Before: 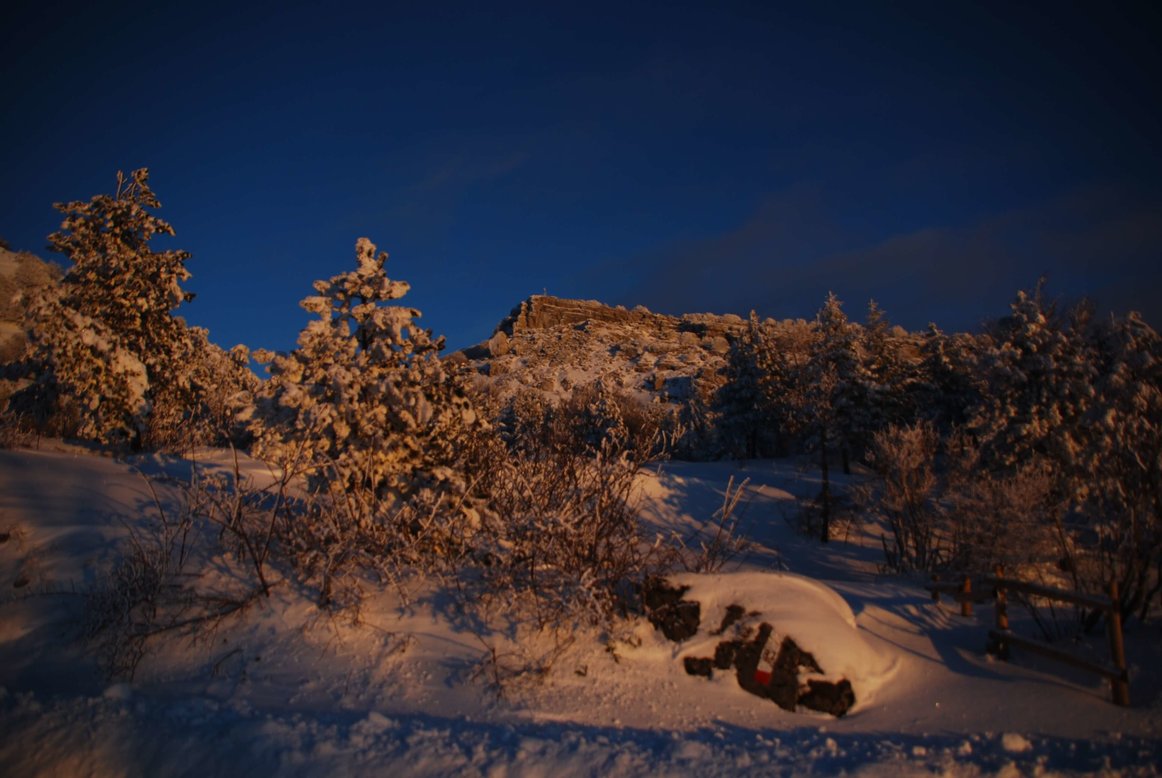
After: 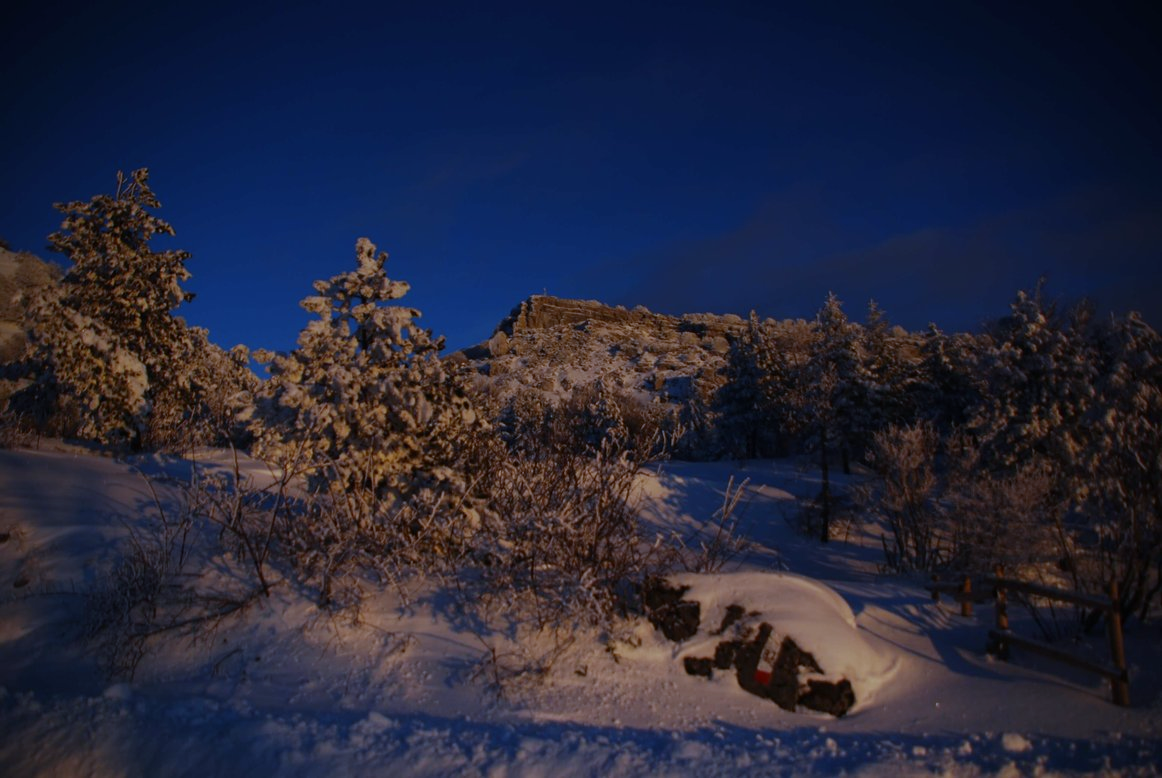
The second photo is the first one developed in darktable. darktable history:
white balance: red 0.871, blue 1.249
graduated density: on, module defaults
